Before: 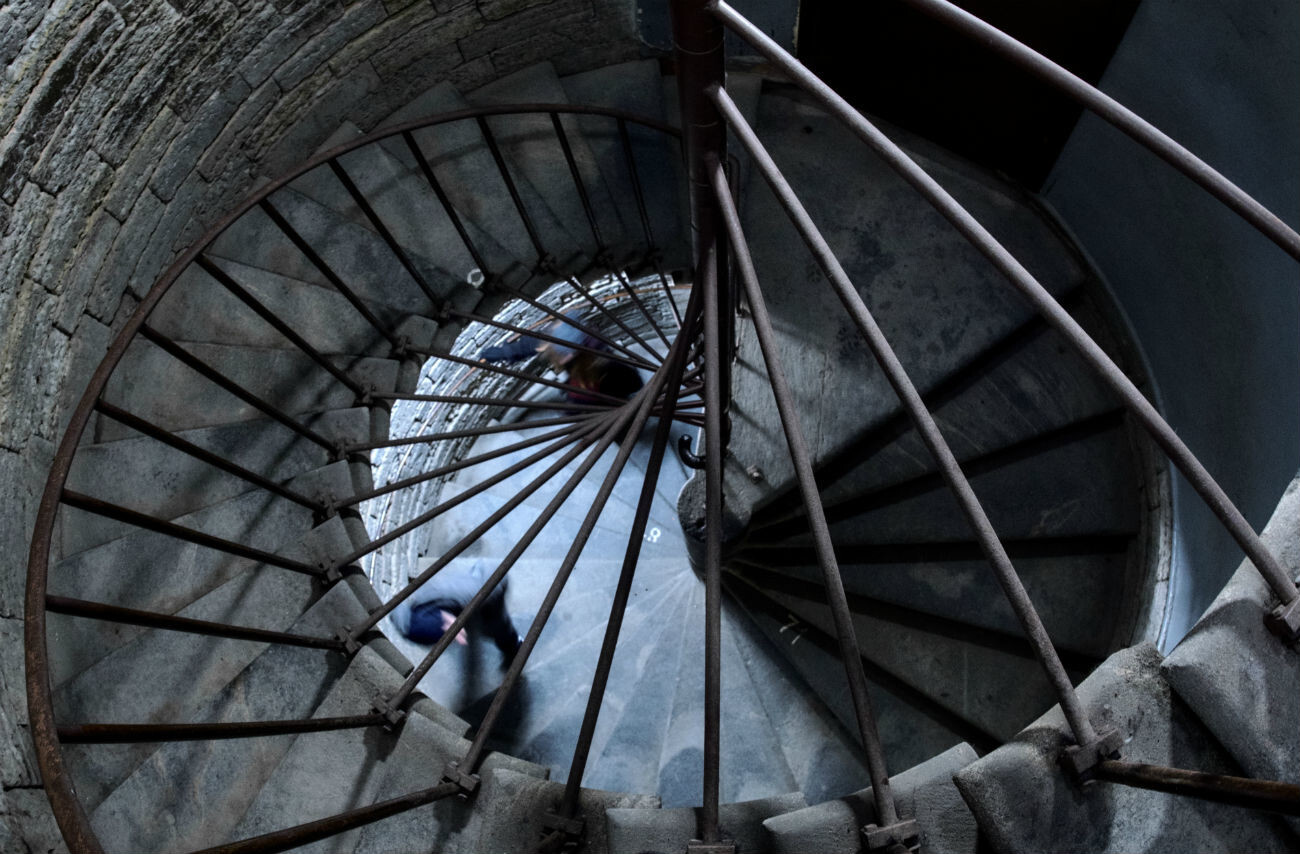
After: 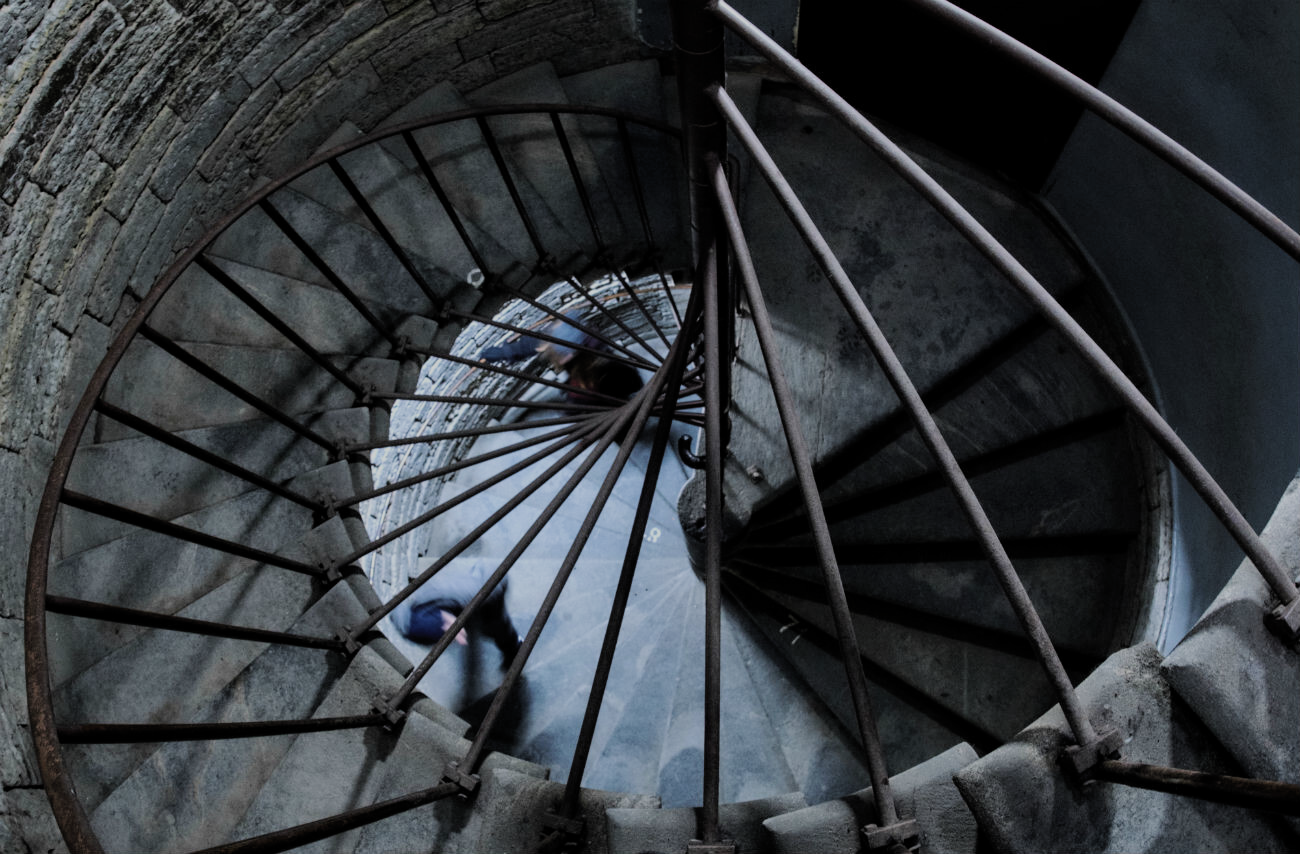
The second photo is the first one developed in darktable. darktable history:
filmic rgb: black relative exposure -8.03 EV, white relative exposure 4.06 EV, threshold 5.94 EV, hardness 4.11, contrast 0.935, color science v5 (2021), iterations of high-quality reconstruction 0, contrast in shadows safe, contrast in highlights safe, enable highlight reconstruction true
color balance rgb: perceptual saturation grading › global saturation -0.002%
